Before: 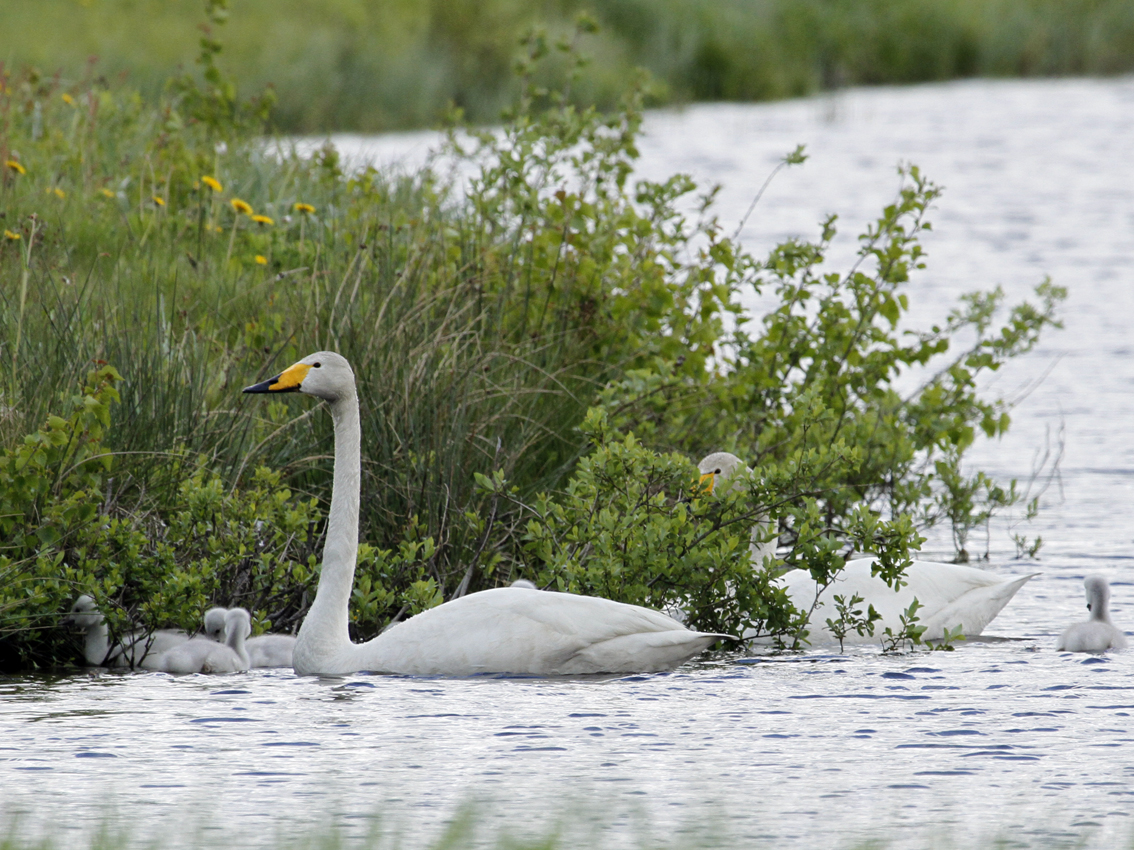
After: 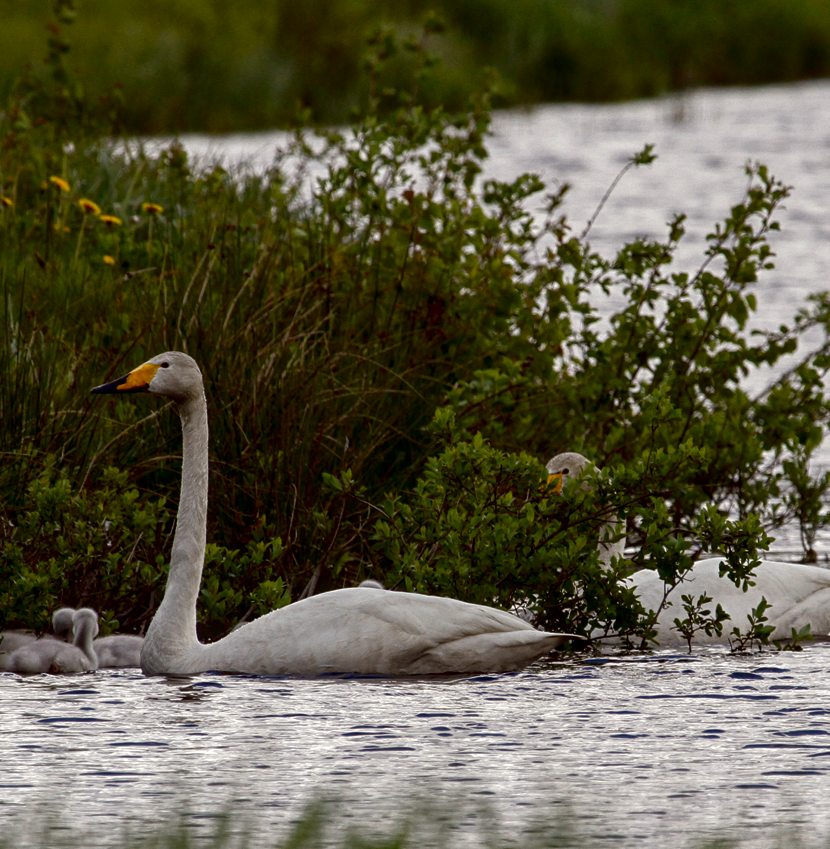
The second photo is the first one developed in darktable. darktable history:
crop: left 13.443%, right 13.31%
contrast brightness saturation: brightness -0.52
color correction: highlights b* 3
local contrast: on, module defaults
rgb levels: mode RGB, independent channels, levels [[0, 0.5, 1], [0, 0.521, 1], [0, 0.536, 1]]
